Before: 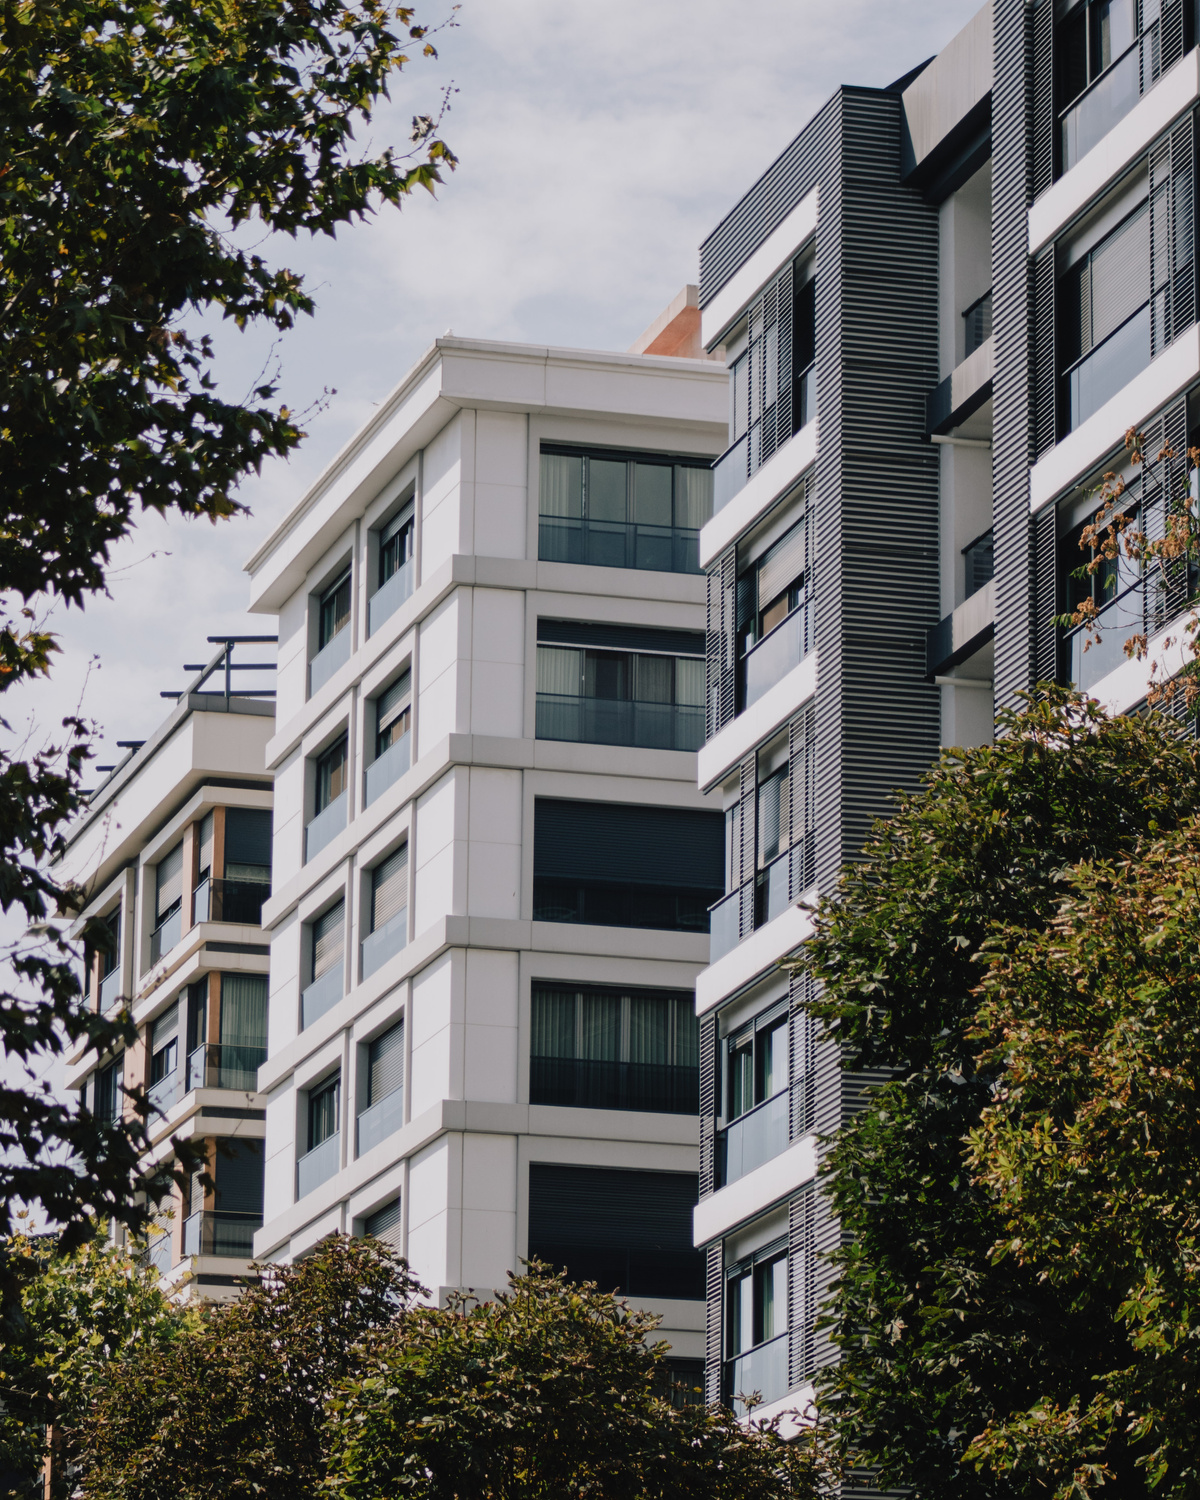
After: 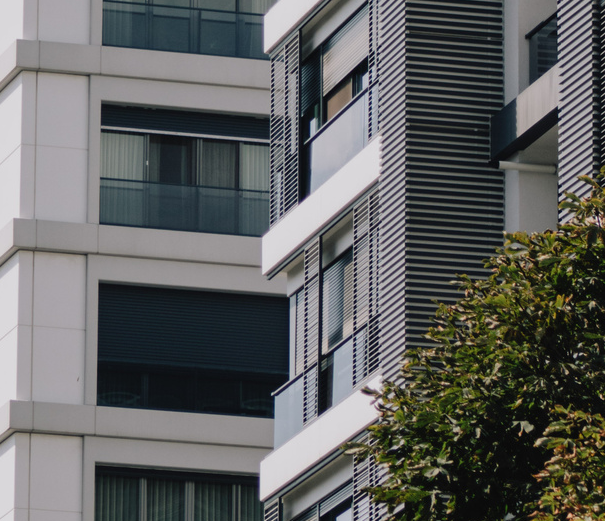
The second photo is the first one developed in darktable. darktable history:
crop: left 36.412%, top 34.398%, right 13.165%, bottom 30.855%
